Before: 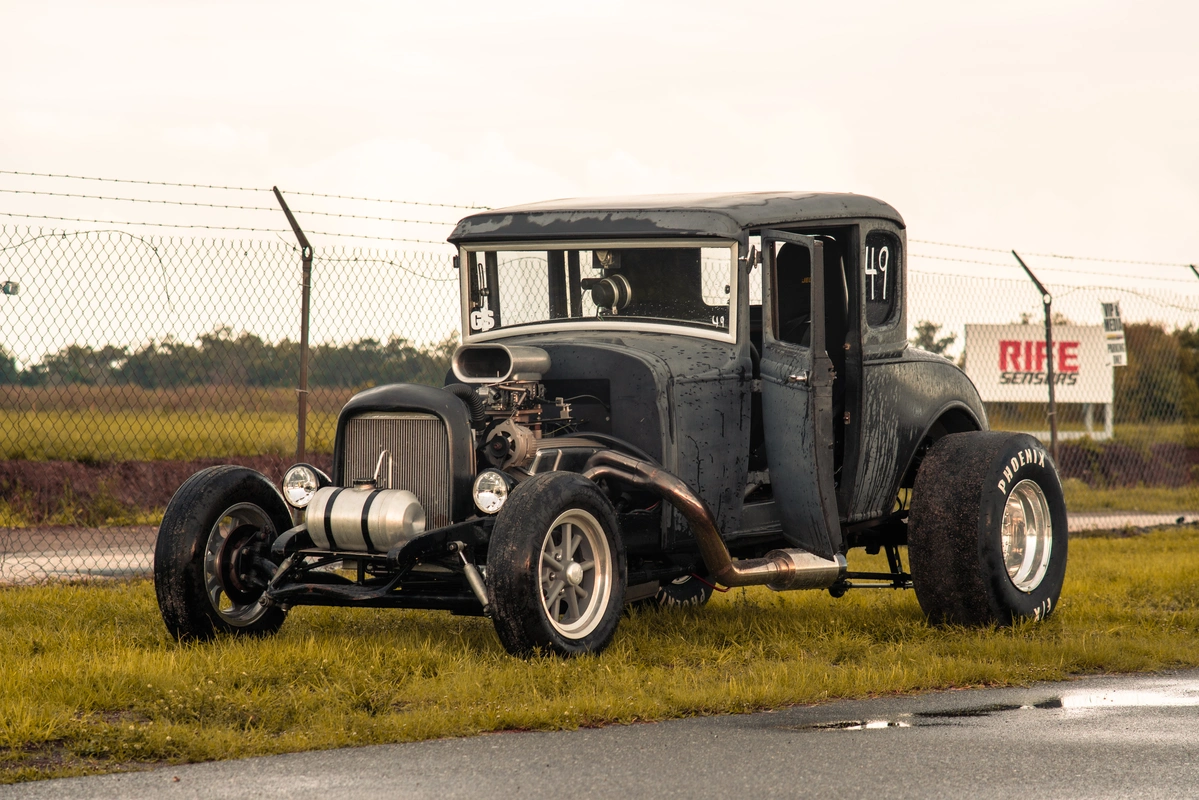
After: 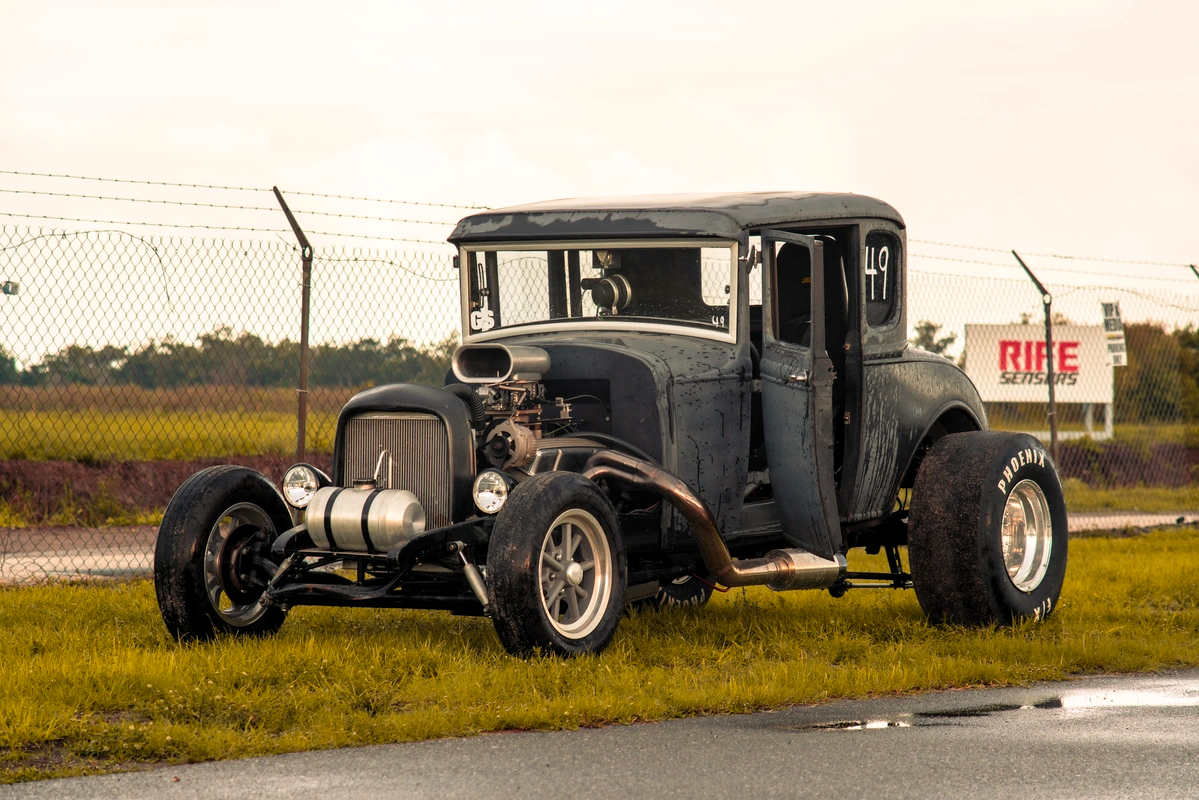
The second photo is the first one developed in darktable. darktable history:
levels: levels [0.016, 0.5, 0.996]
color contrast: green-magenta contrast 1.2, blue-yellow contrast 1.2
